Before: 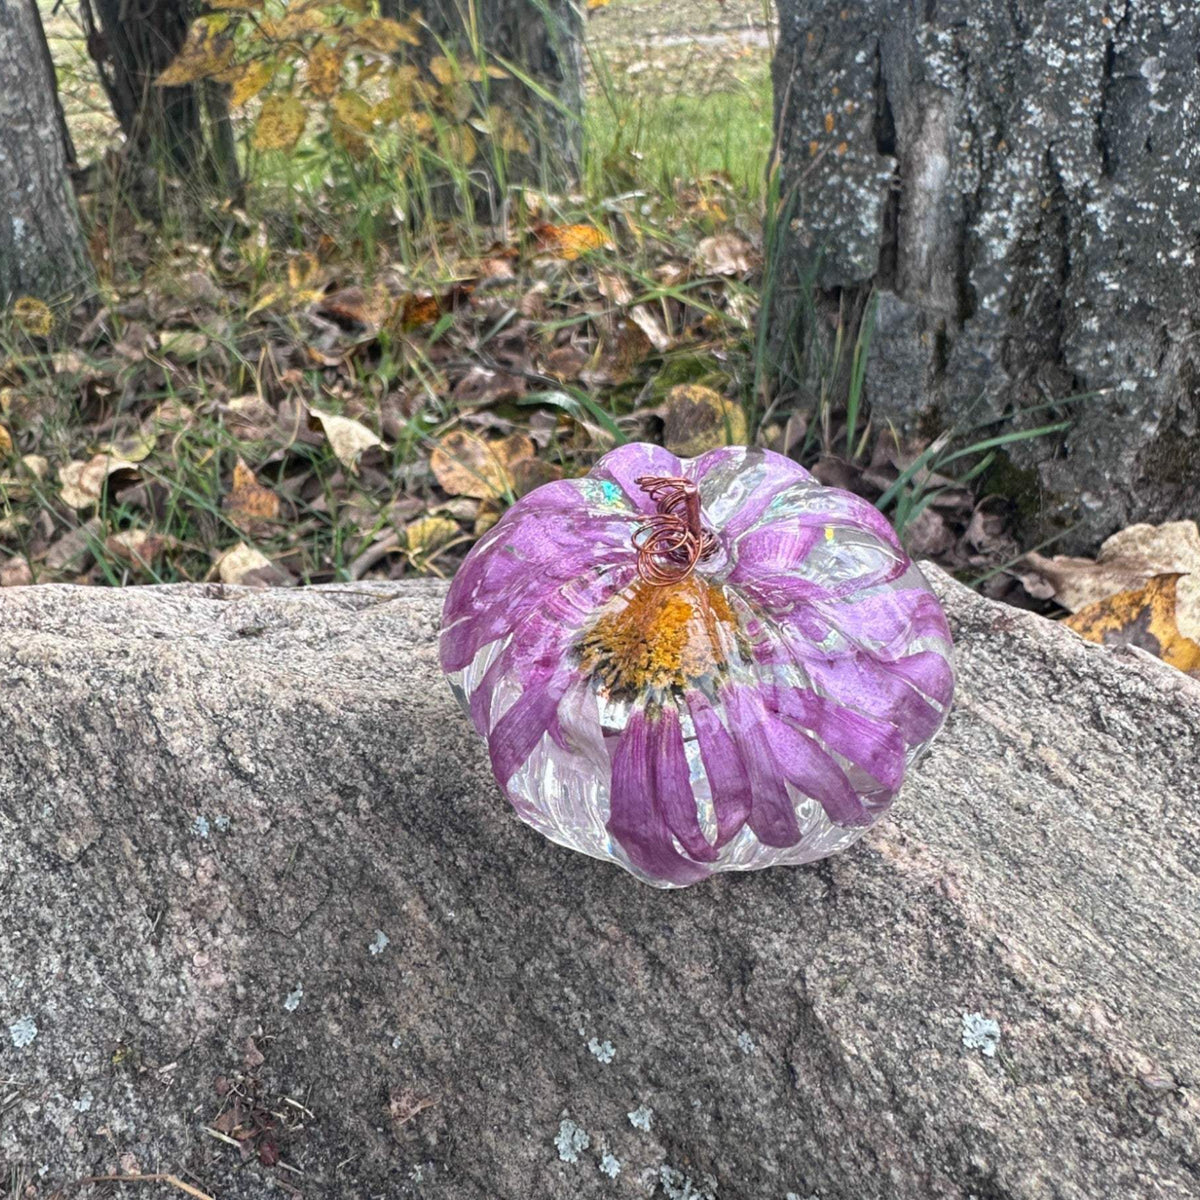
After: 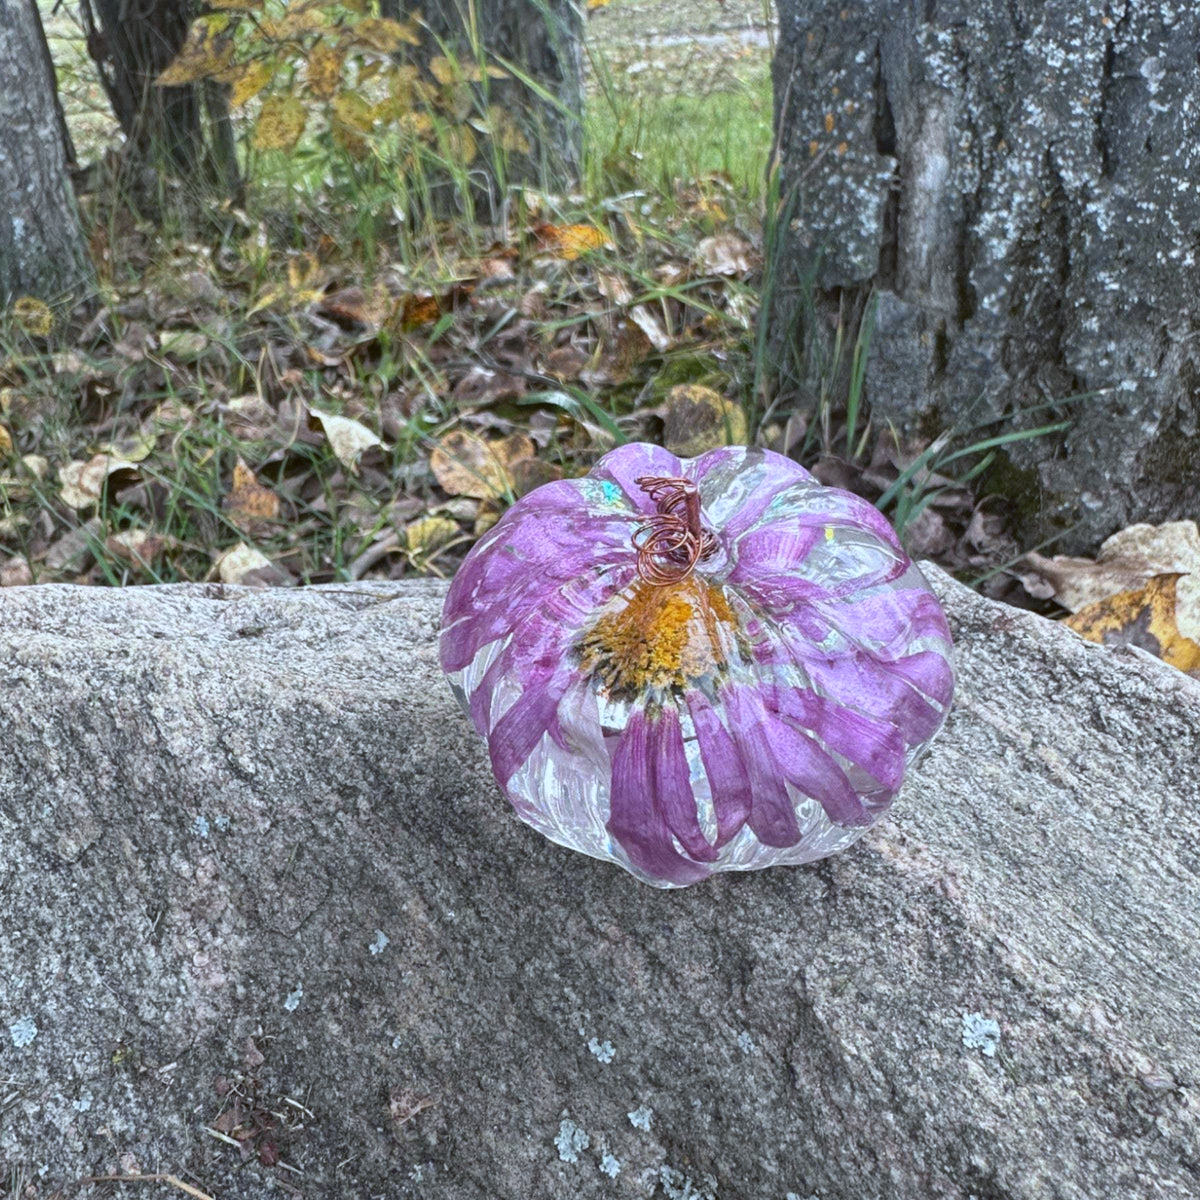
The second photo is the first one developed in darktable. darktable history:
color balance: lift [1.004, 1.002, 1.002, 0.998], gamma [1, 1.007, 1.002, 0.993], gain [1, 0.977, 1.013, 1.023], contrast -3.64%
vibrance: vibrance 0%
white balance: red 0.954, blue 1.079
